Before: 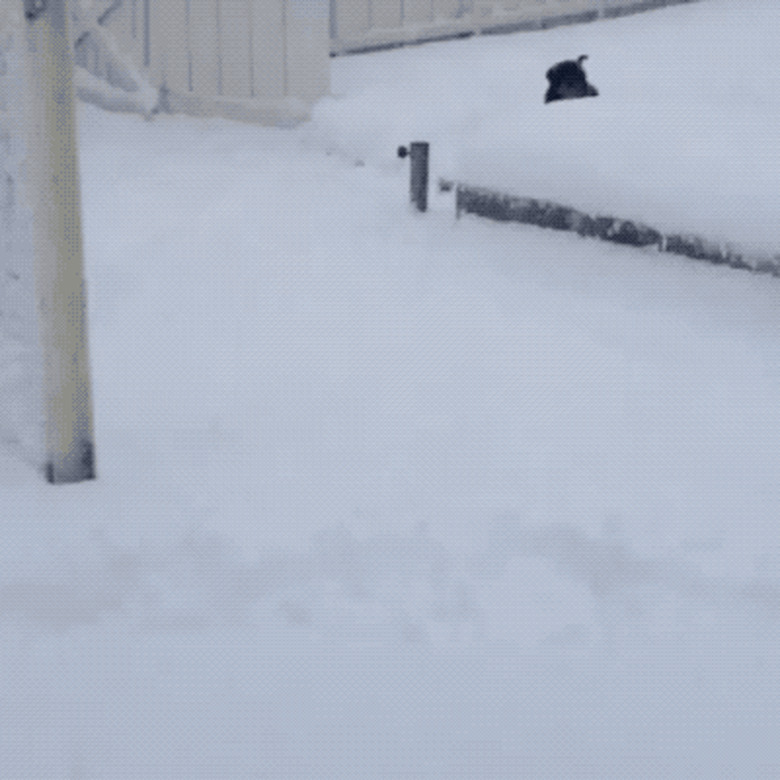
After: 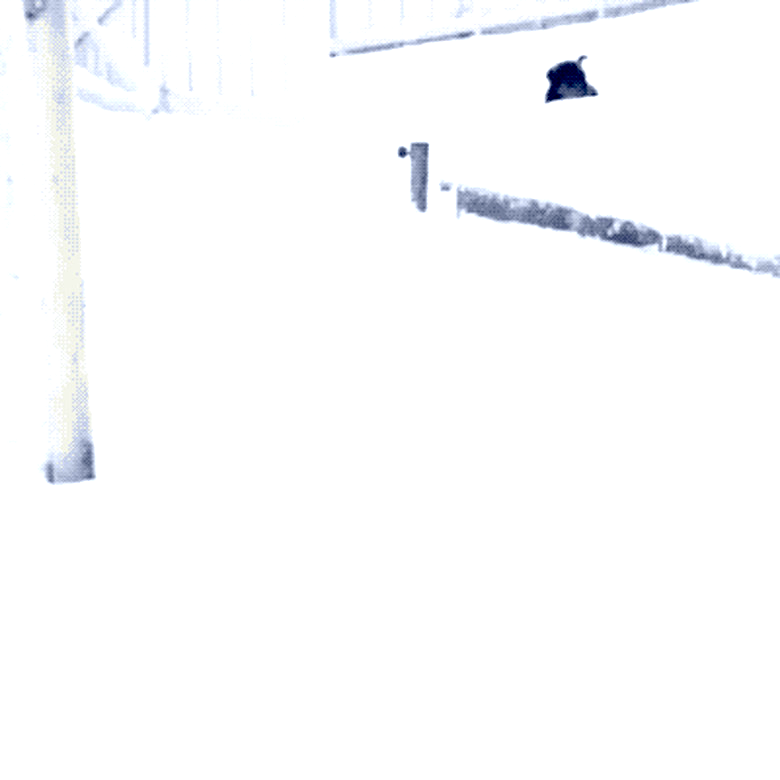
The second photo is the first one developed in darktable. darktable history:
exposure: black level correction 0.016, exposure 1.771 EV, compensate exposure bias true, compensate highlight preservation false
